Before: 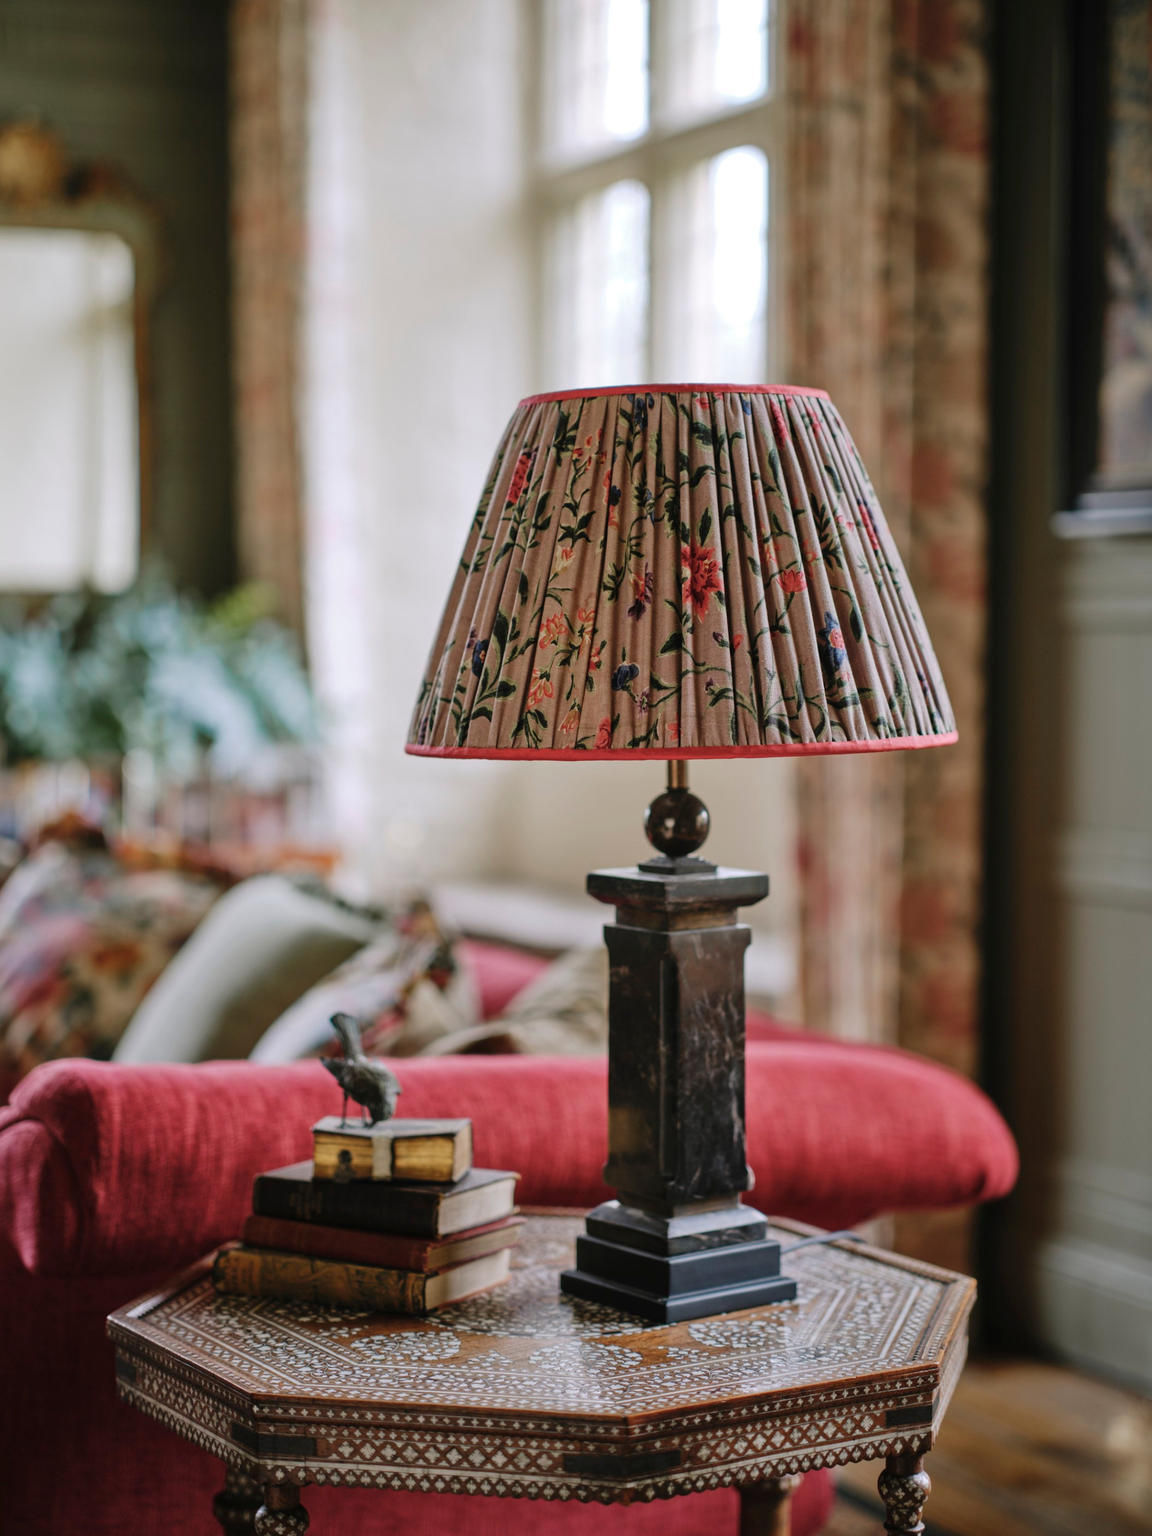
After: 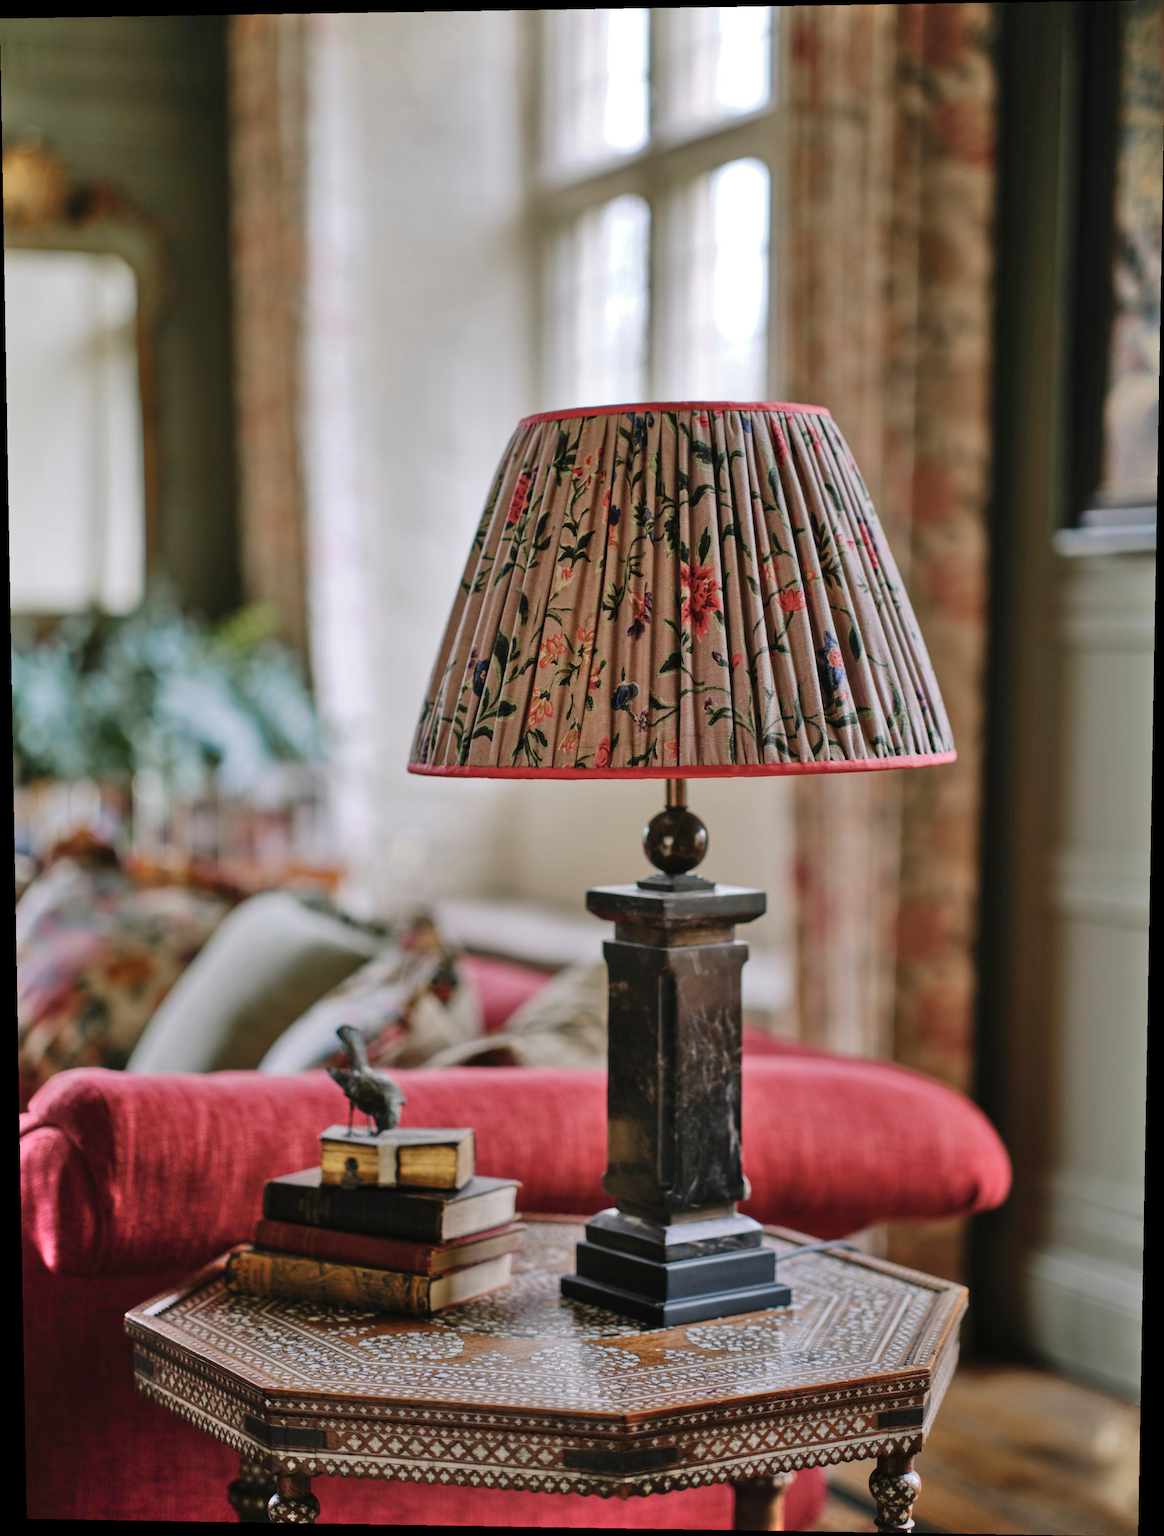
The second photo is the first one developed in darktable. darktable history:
shadows and highlights: low approximation 0.01, soften with gaussian
rotate and perspective: lens shift (vertical) 0.048, lens shift (horizontal) -0.024, automatic cropping off
